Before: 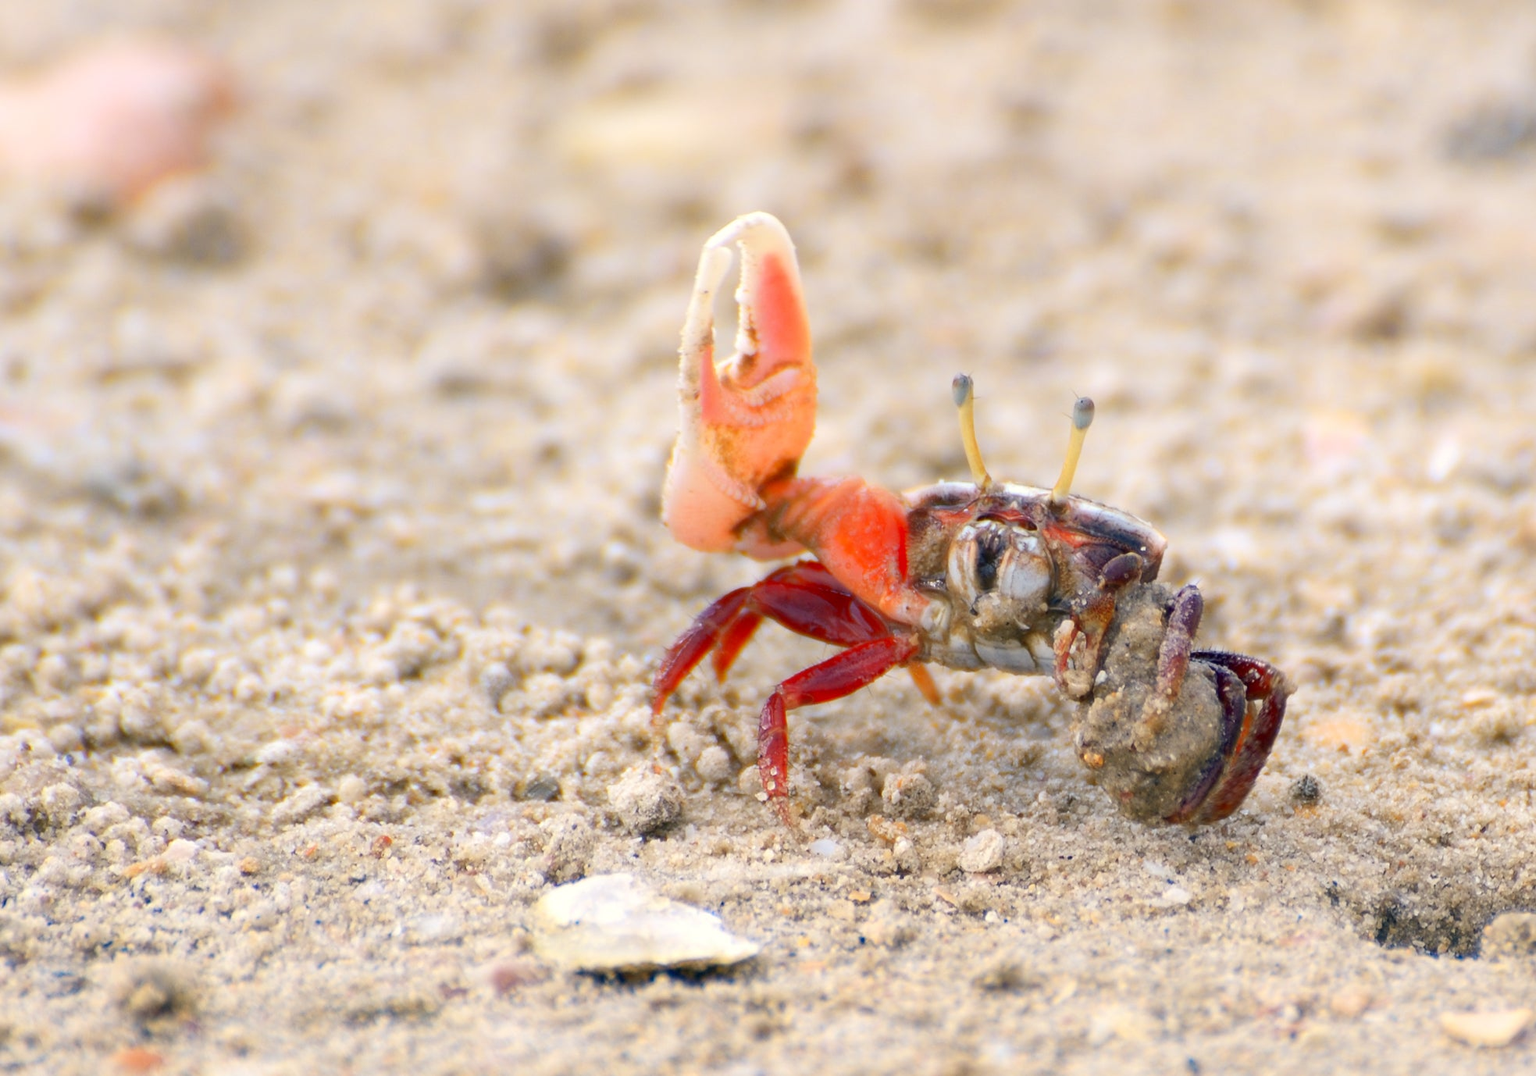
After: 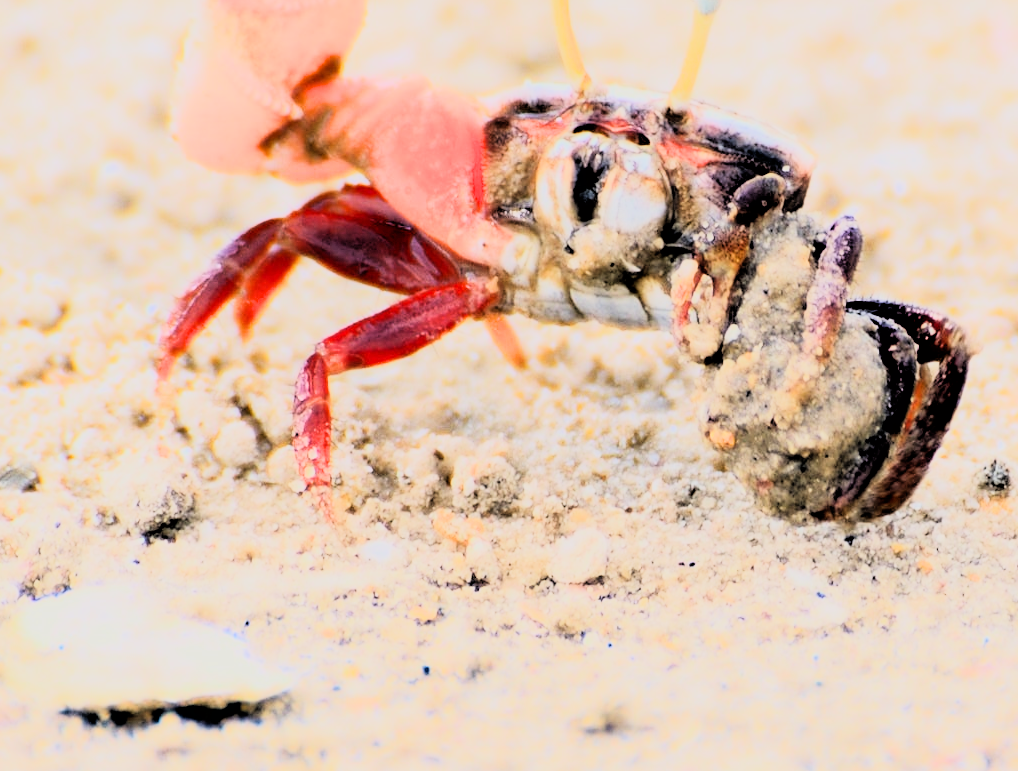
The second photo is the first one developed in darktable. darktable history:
crop: left 34.479%, top 38.822%, right 13.718%, bottom 5.172%
rgb curve: curves: ch0 [(0, 0) (0.21, 0.15) (0.24, 0.21) (0.5, 0.75) (0.75, 0.96) (0.89, 0.99) (1, 1)]; ch1 [(0, 0.02) (0.21, 0.13) (0.25, 0.2) (0.5, 0.67) (0.75, 0.9) (0.89, 0.97) (1, 1)]; ch2 [(0, 0.02) (0.21, 0.13) (0.25, 0.2) (0.5, 0.67) (0.75, 0.9) (0.89, 0.97) (1, 1)], compensate middle gray true
filmic rgb: black relative exposure -3.31 EV, white relative exposure 3.45 EV, hardness 2.36, contrast 1.103
